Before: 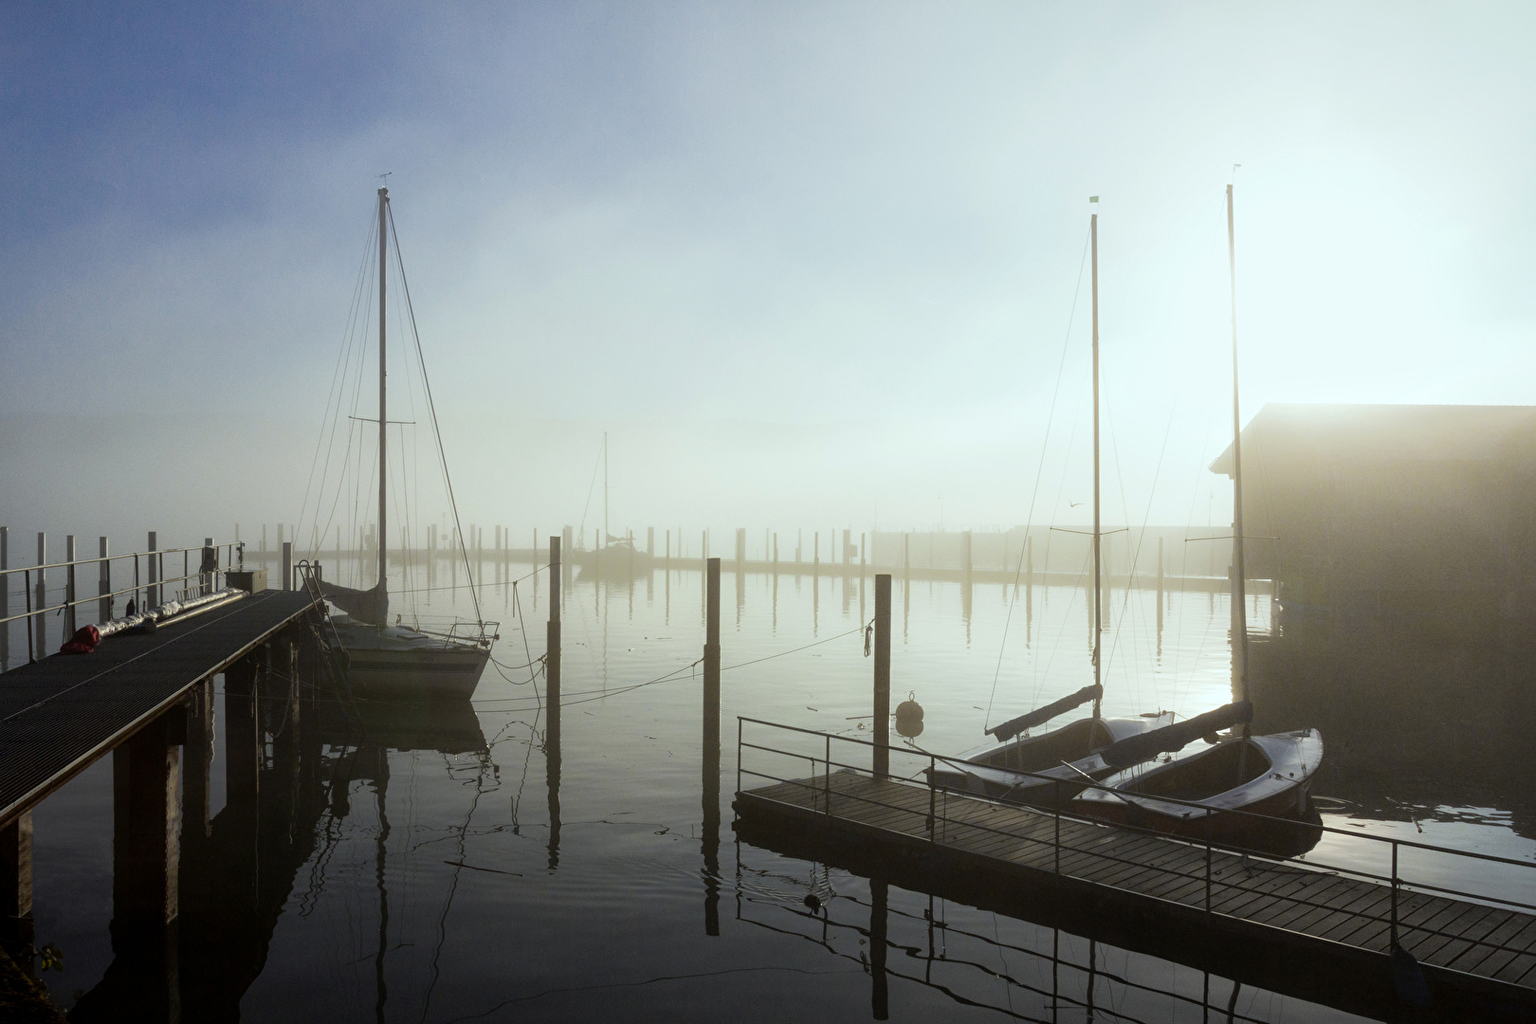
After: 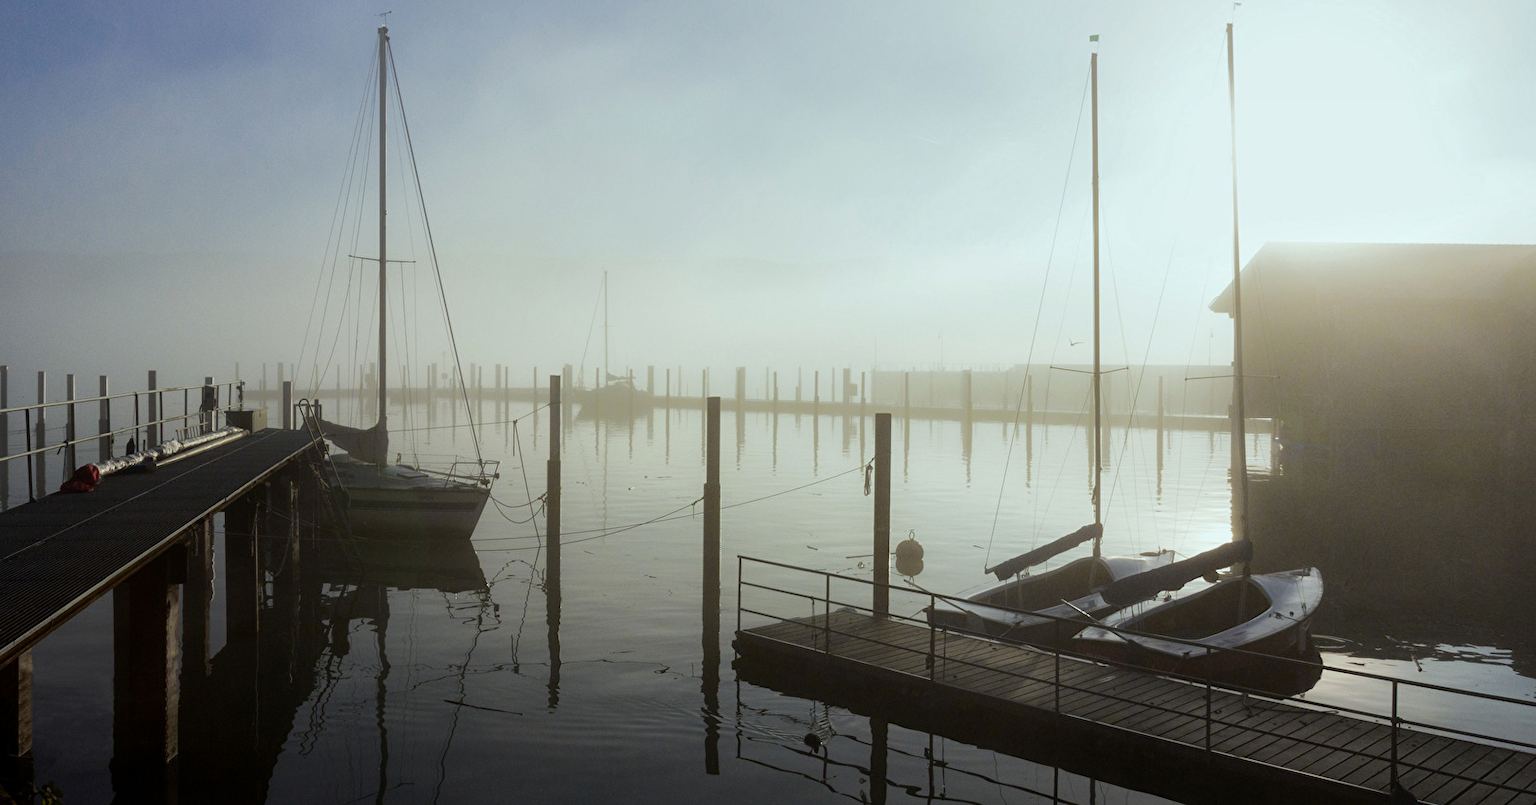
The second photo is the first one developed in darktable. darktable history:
crop and rotate: top 15.806%, bottom 5.438%
shadows and highlights: shadows -20.17, white point adjustment -2.01, highlights -34.8
